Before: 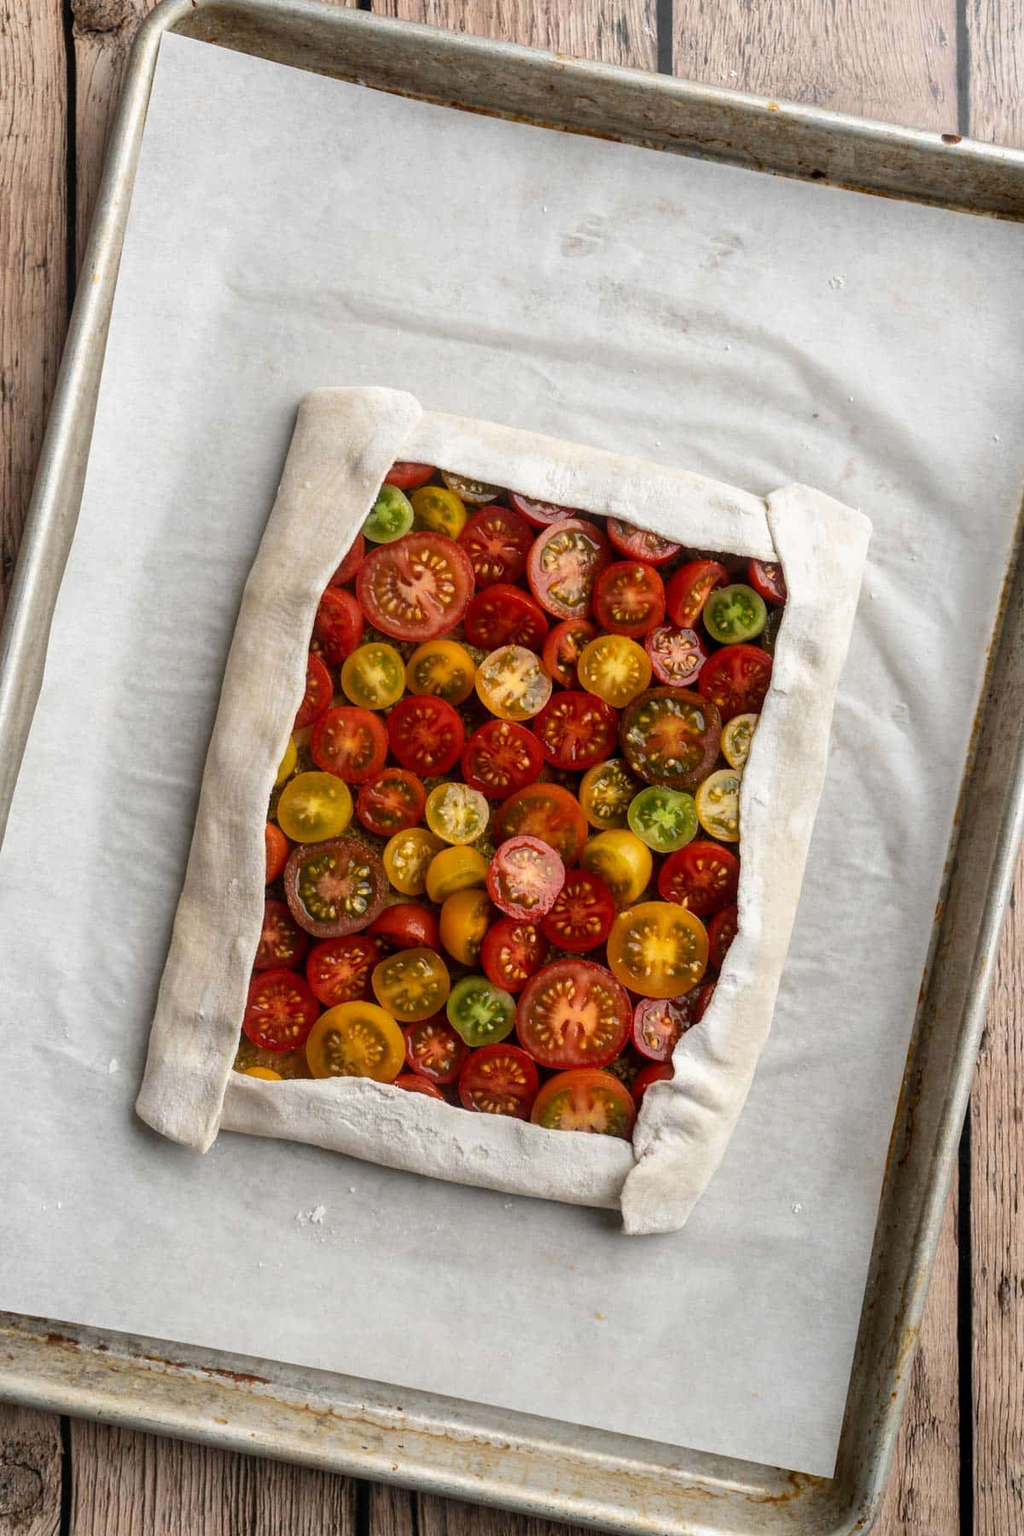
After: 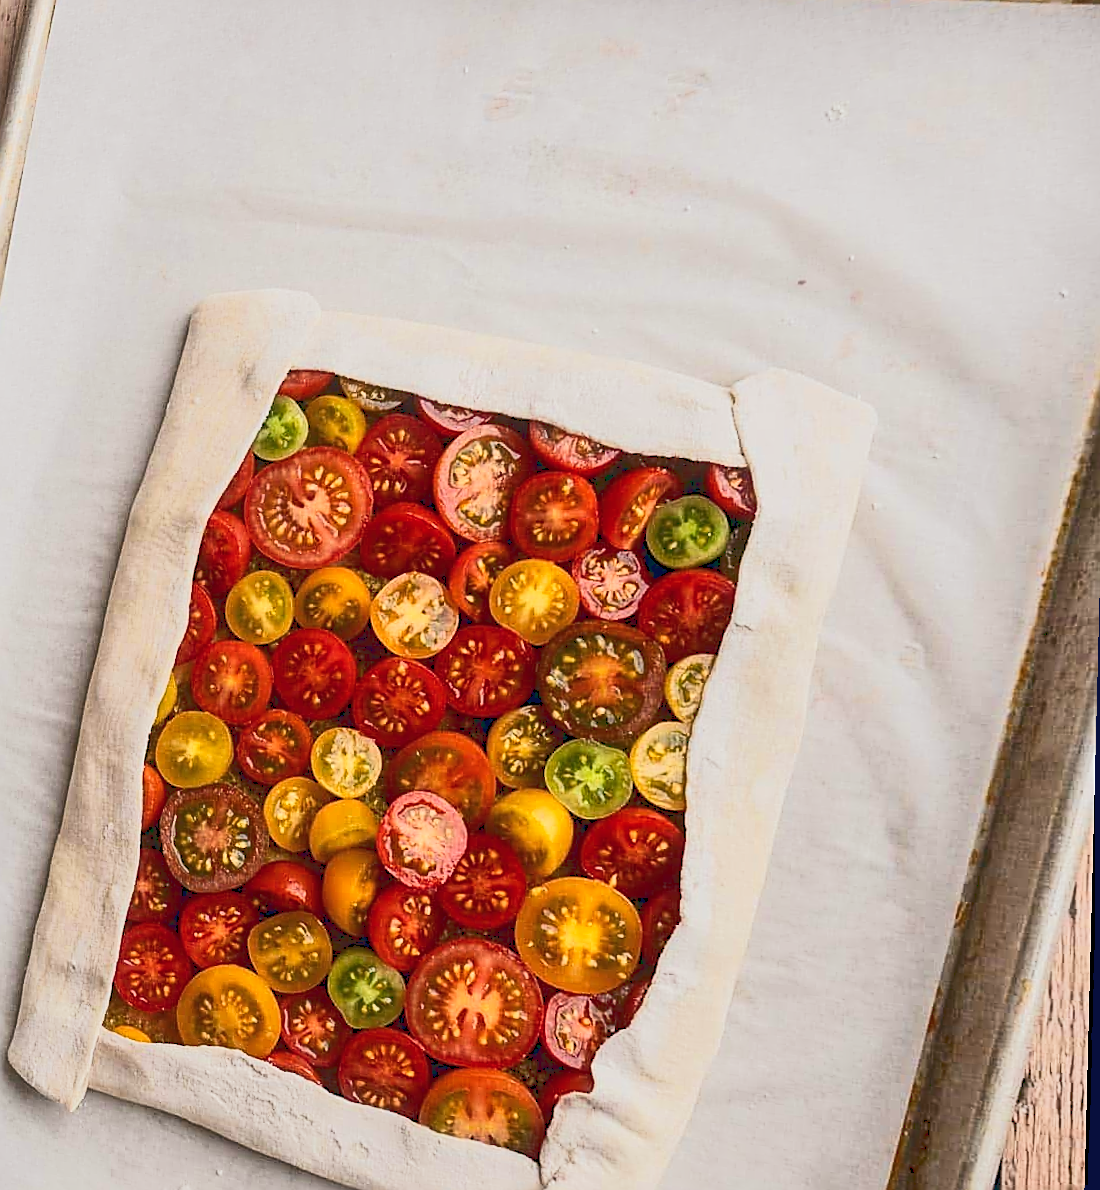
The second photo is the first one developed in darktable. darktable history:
crop: left 8.155%, top 6.611%, bottom 15.385%
sharpen: radius 1.685, amount 1.294
exposure: exposure 0.556 EV, compensate highlight preservation false
color balance rgb: shadows lift › luminance -10%, highlights gain › luminance 10%, saturation formula JzAzBz (2021)
color balance: lift [0.998, 0.998, 1.001, 1.002], gamma [0.995, 1.025, 0.992, 0.975], gain [0.995, 1.02, 0.997, 0.98]
rotate and perspective: rotation 1.69°, lens shift (vertical) -0.023, lens shift (horizontal) -0.291, crop left 0.025, crop right 0.988, crop top 0.092, crop bottom 0.842
tone curve: curves: ch0 [(0, 0.148) (0.191, 0.225) (0.712, 0.695) (0.864, 0.797) (1, 0.839)]
